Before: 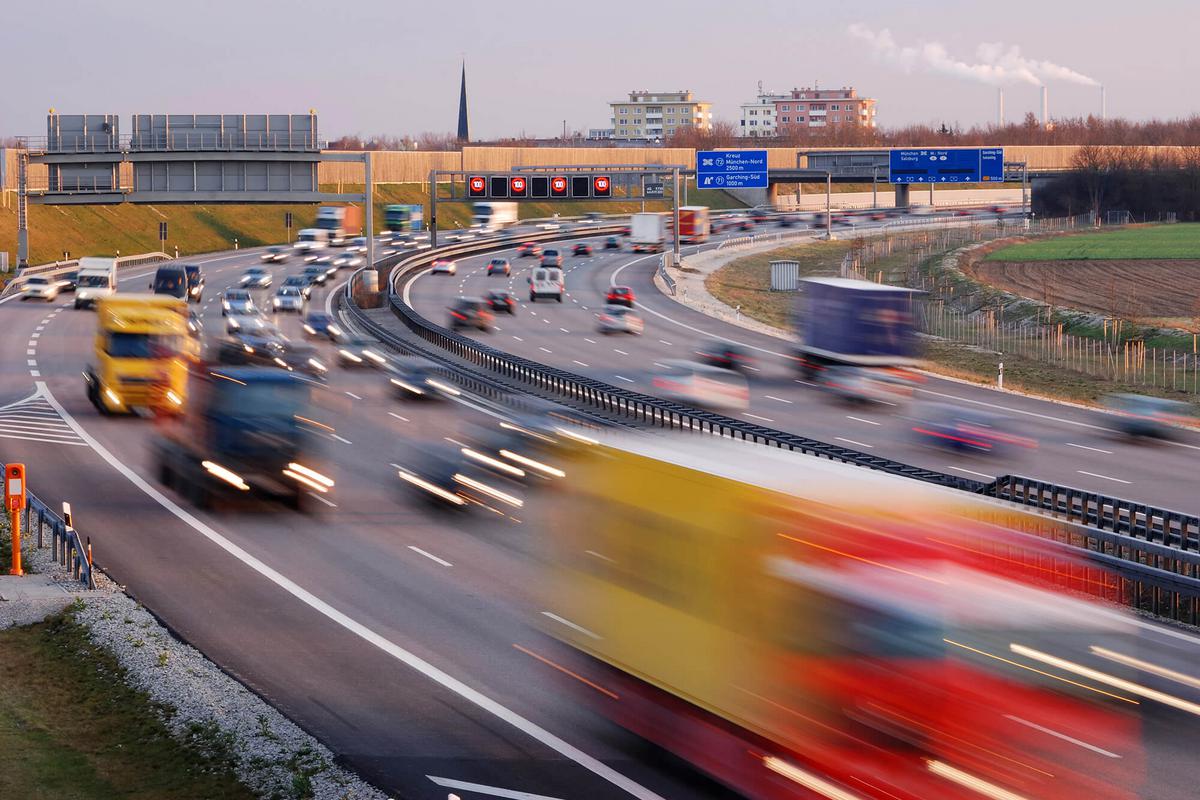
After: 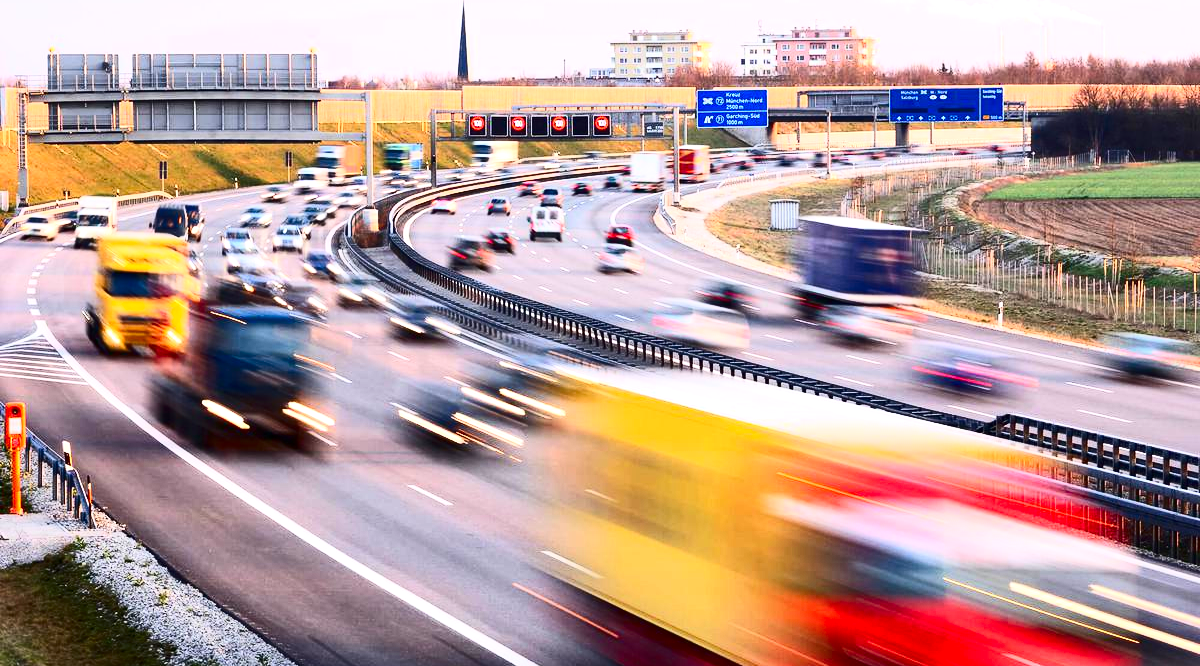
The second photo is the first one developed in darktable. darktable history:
crop: top 7.625%, bottom 8.027%
contrast brightness saturation: contrast 0.4, brightness 0.05, saturation 0.25
tone equalizer: on, module defaults
exposure: exposure 0.766 EV, compensate highlight preservation false
